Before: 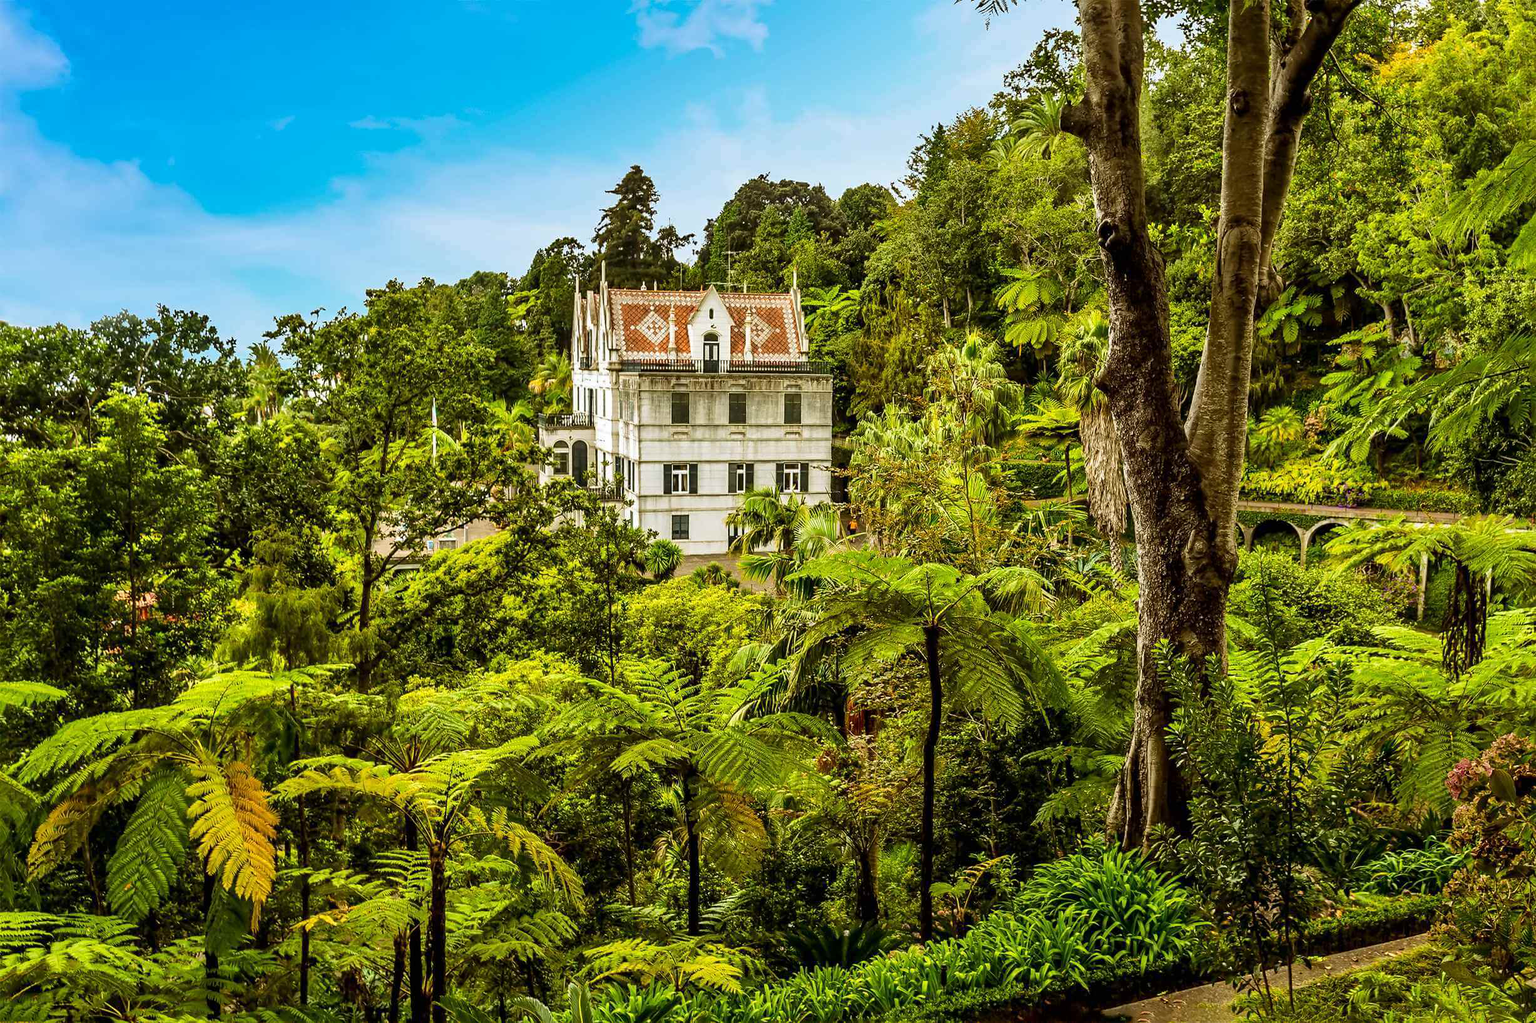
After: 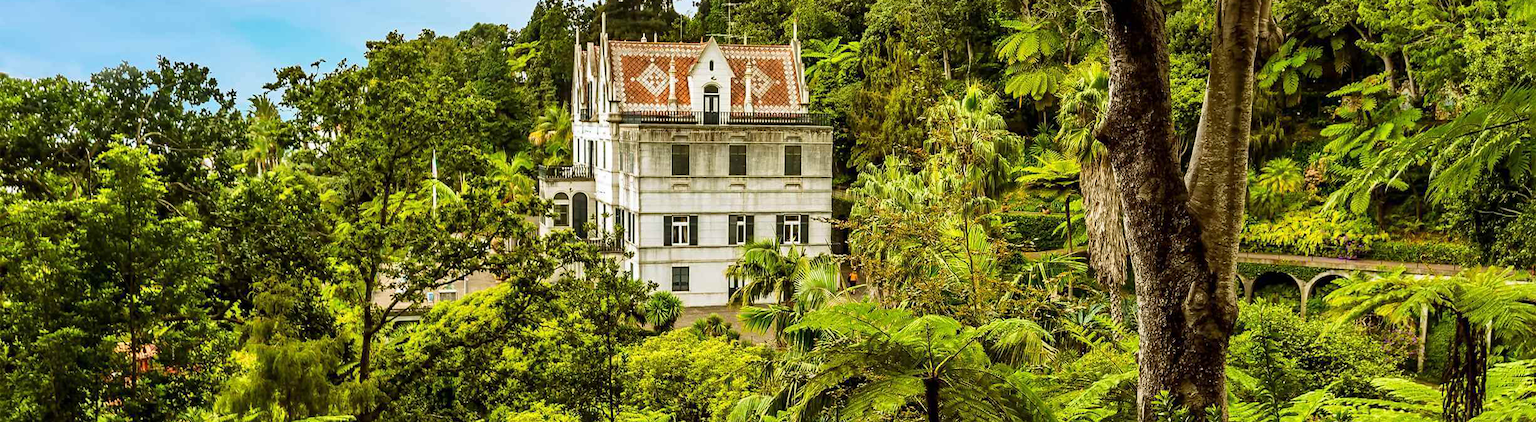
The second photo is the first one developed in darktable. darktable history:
crop and rotate: top 24.34%, bottom 34.299%
